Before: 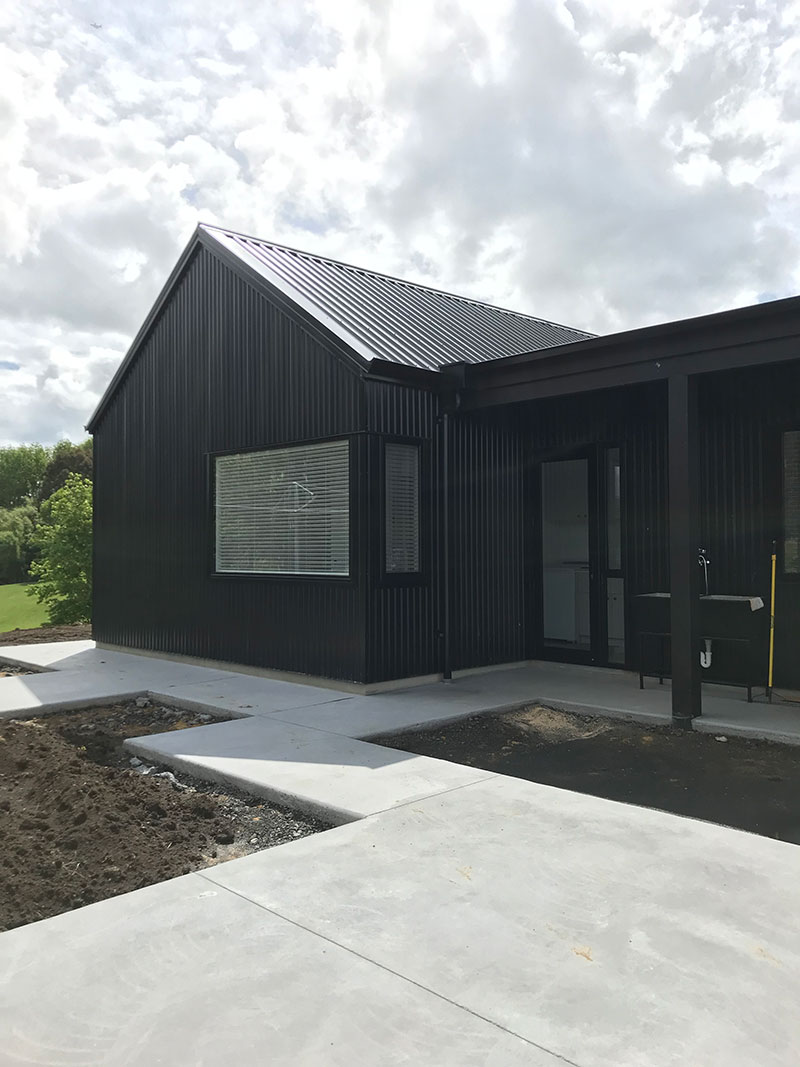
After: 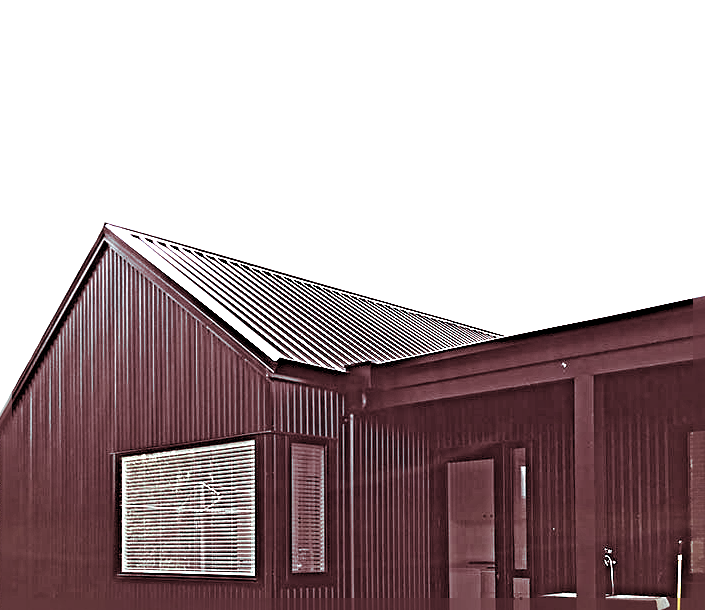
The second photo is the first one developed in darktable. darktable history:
exposure: black level correction 0, exposure 1.5 EV, compensate exposure bias true, compensate highlight preservation false
sharpen: radius 6.3, amount 1.8, threshold 0
crop and rotate: left 11.812%, bottom 42.776%
split-toning: highlights › hue 187.2°, highlights › saturation 0.83, balance -68.05, compress 56.43%
